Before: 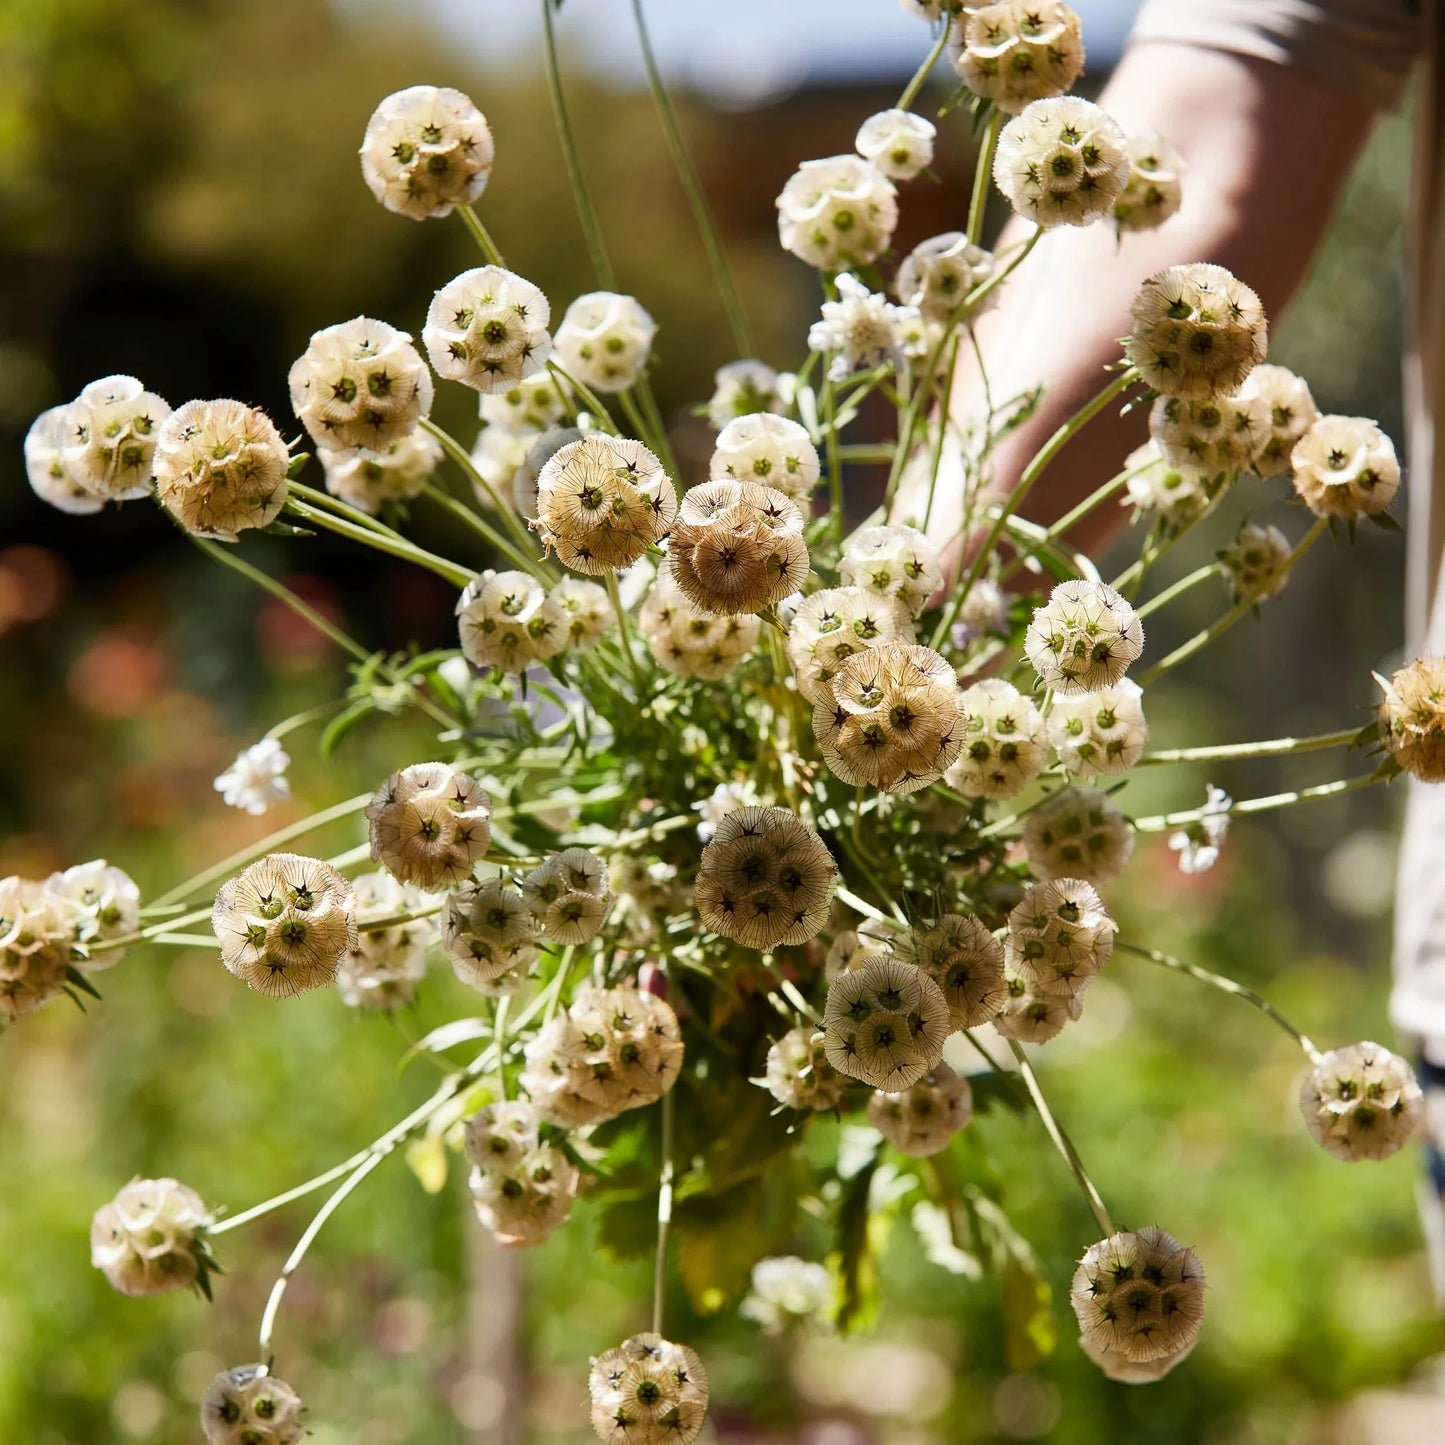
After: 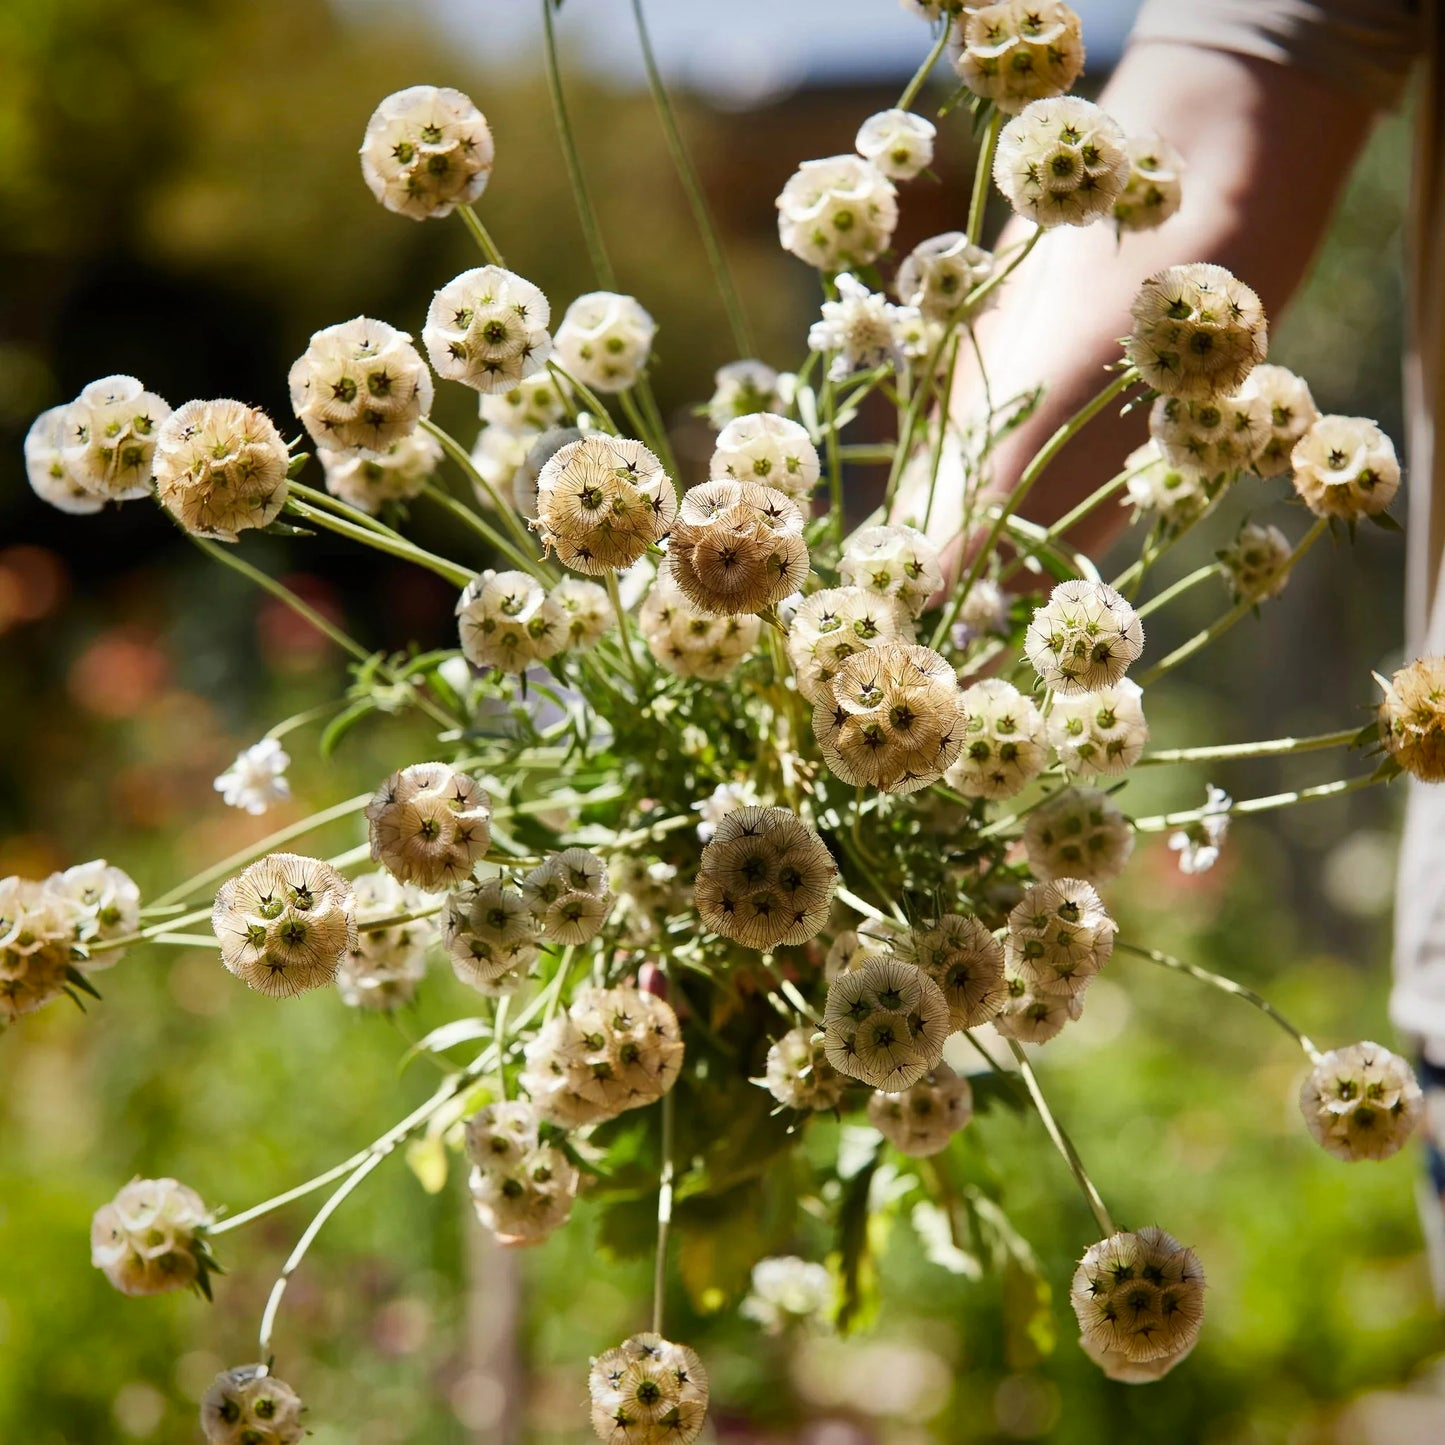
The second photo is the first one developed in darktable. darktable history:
vignetting: fall-off radius 61.07%, saturation 0.372, unbound false
